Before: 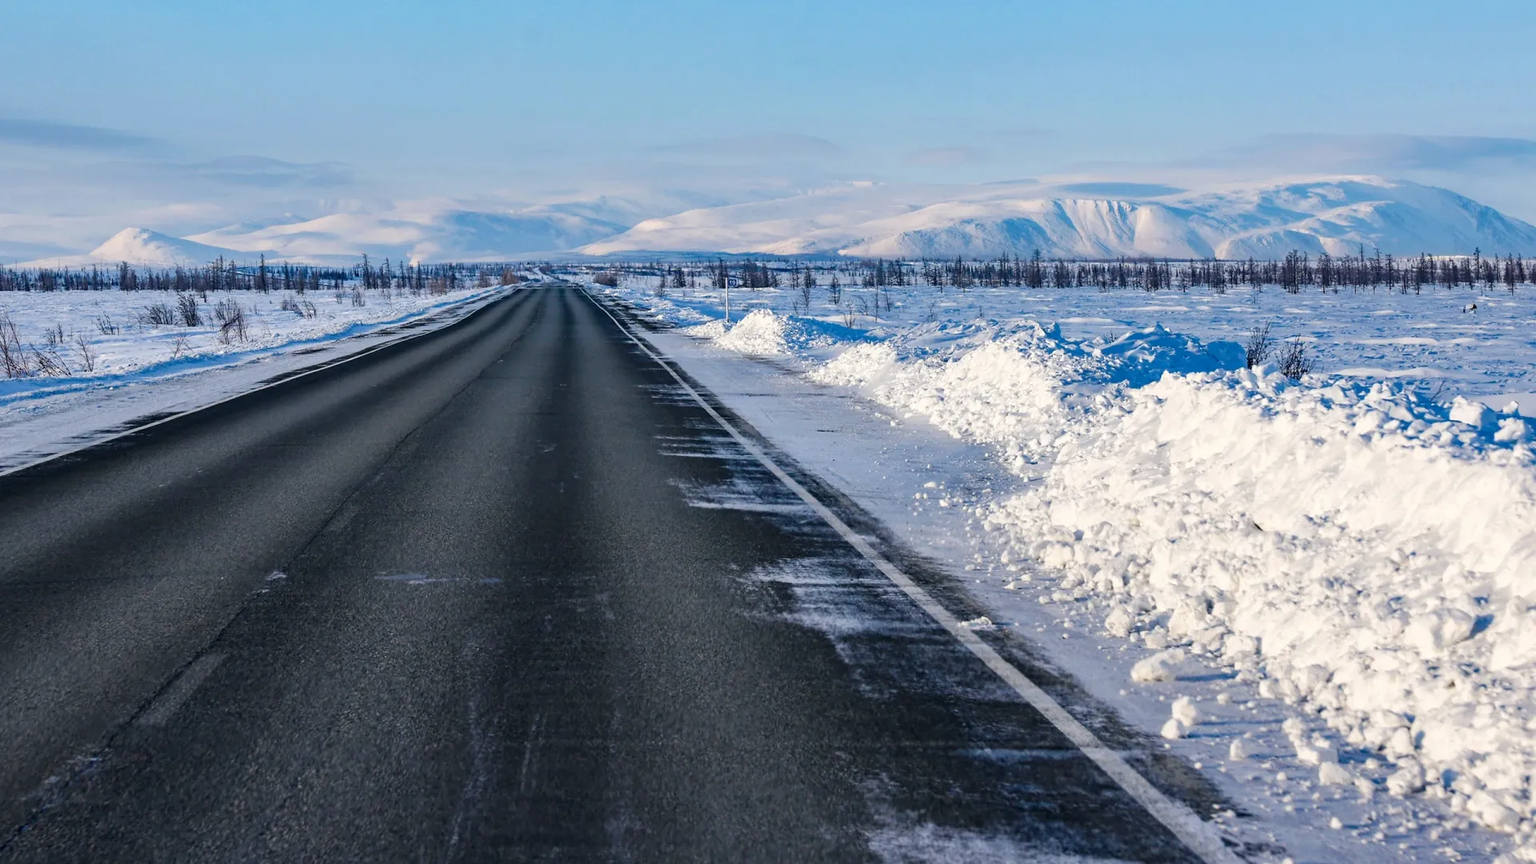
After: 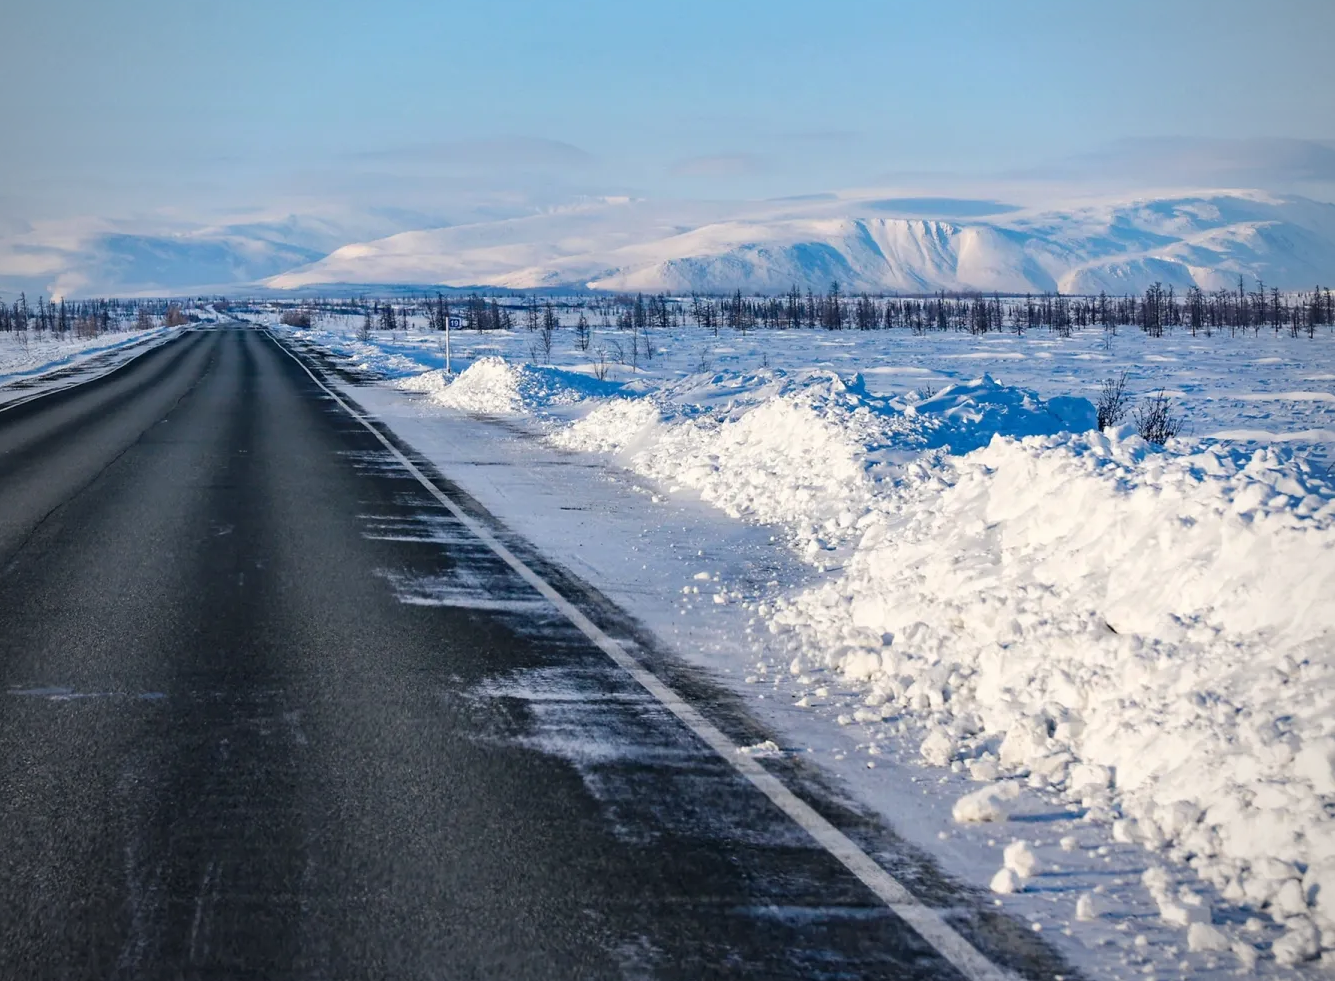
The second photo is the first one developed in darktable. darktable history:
crop and rotate: left 24.034%, top 2.838%, right 6.406%, bottom 6.299%
vignetting: fall-off radius 60.92%
